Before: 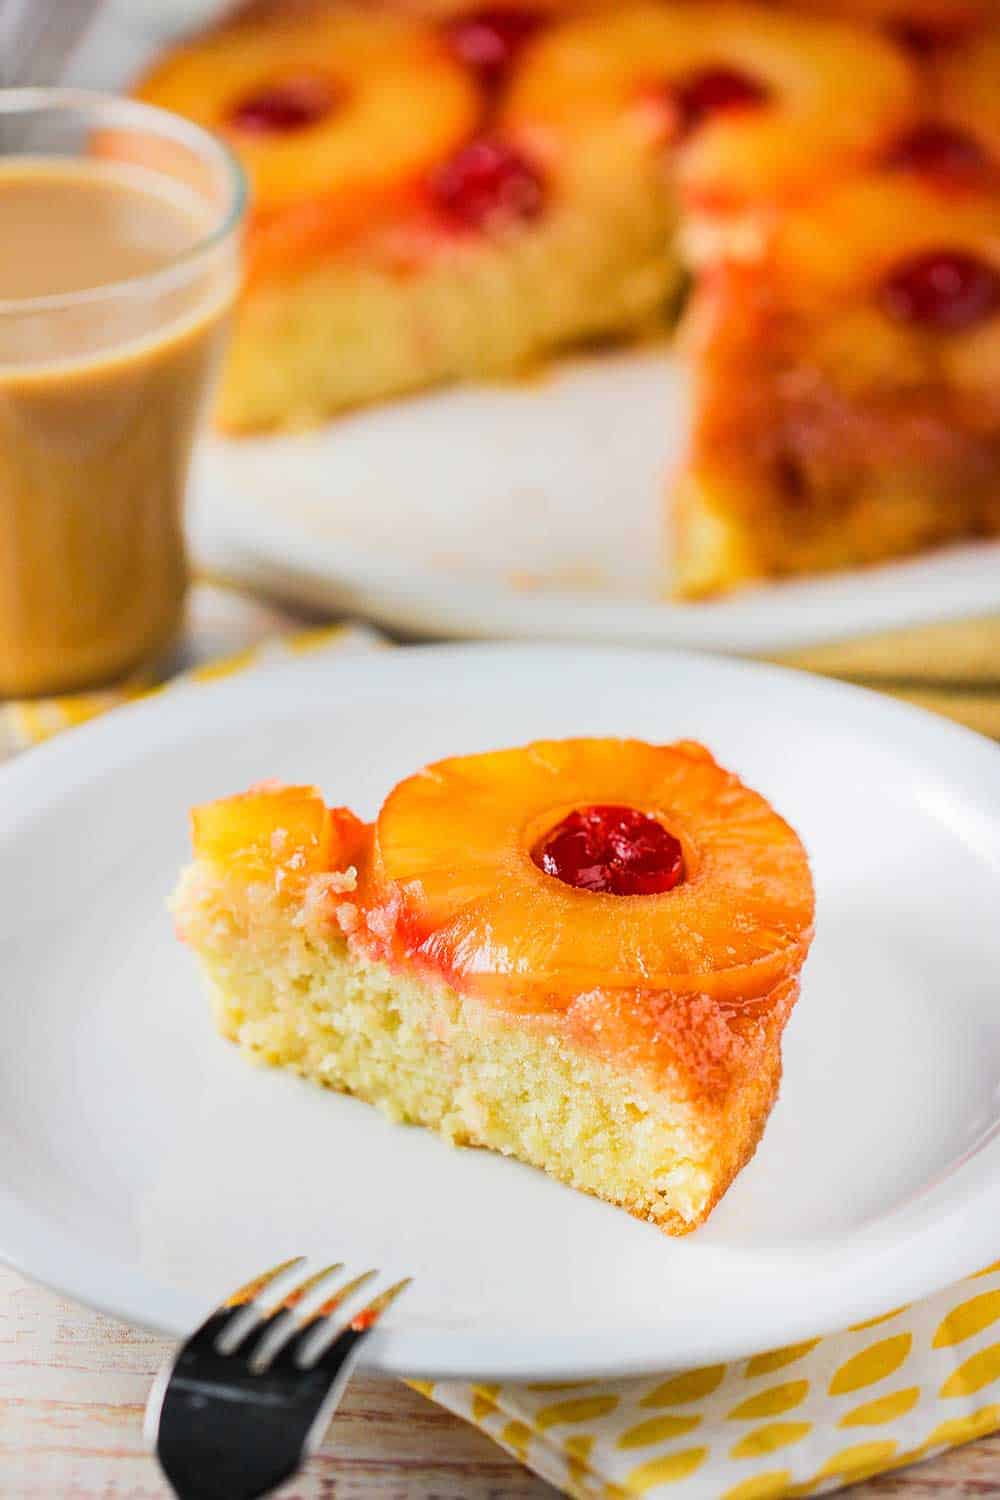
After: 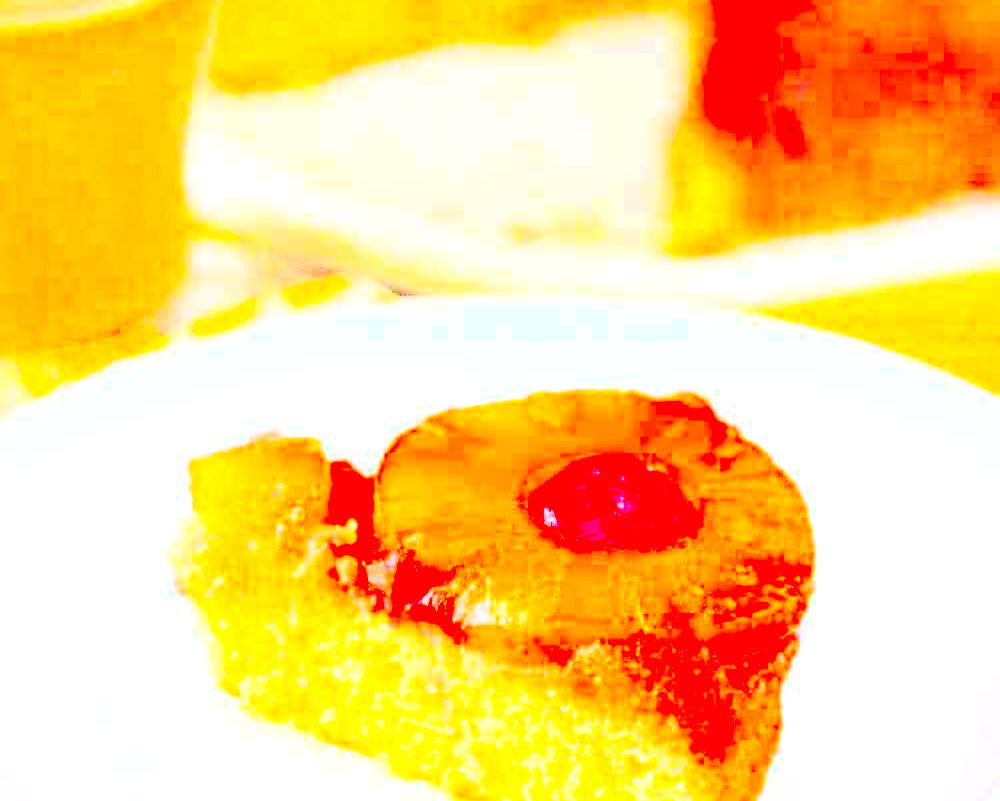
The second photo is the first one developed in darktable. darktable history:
contrast brightness saturation: contrast 1, brightness 0.984, saturation 0.981
local contrast: highlights 5%, shadows 5%, detail 134%
exposure: black level correction 0, exposure 1.672 EV, compensate highlight preservation false
crop and rotate: top 23.15%, bottom 23.395%
